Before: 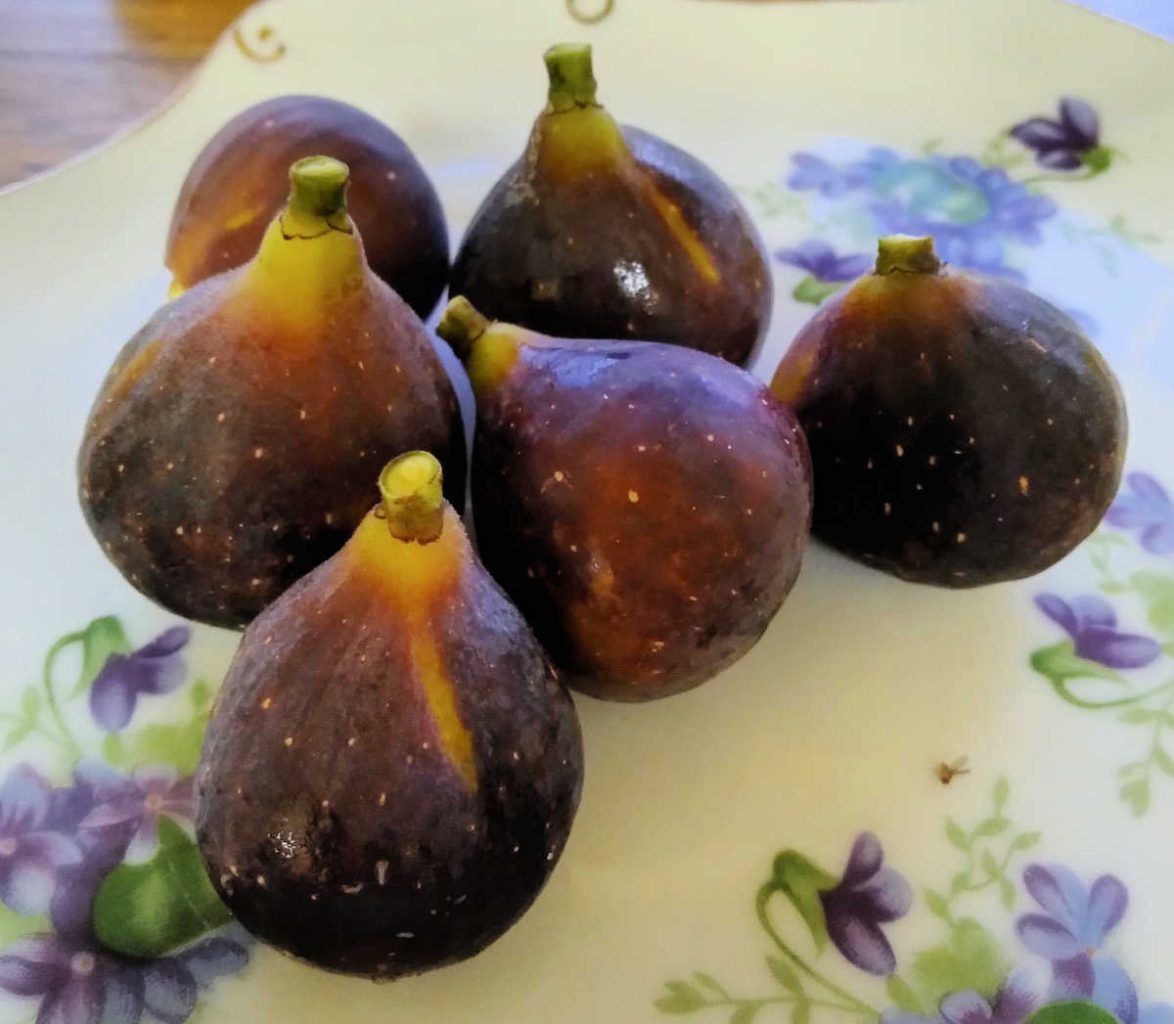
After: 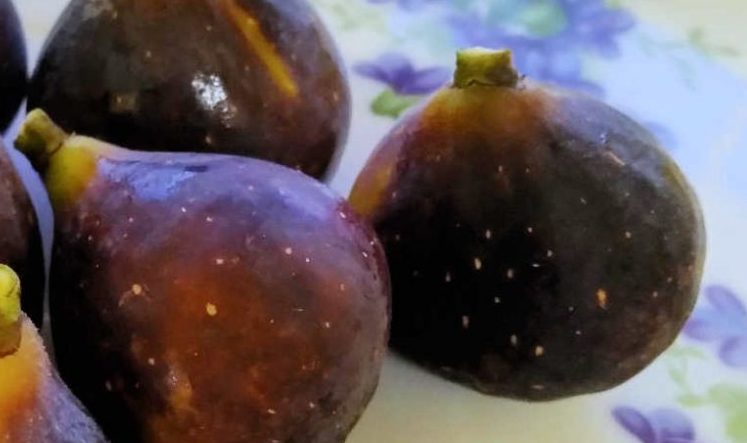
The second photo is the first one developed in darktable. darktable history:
white balance: red 0.982, blue 1.018
rotate and perspective: crop left 0, crop top 0
crop: left 36.005%, top 18.293%, right 0.31%, bottom 38.444%
